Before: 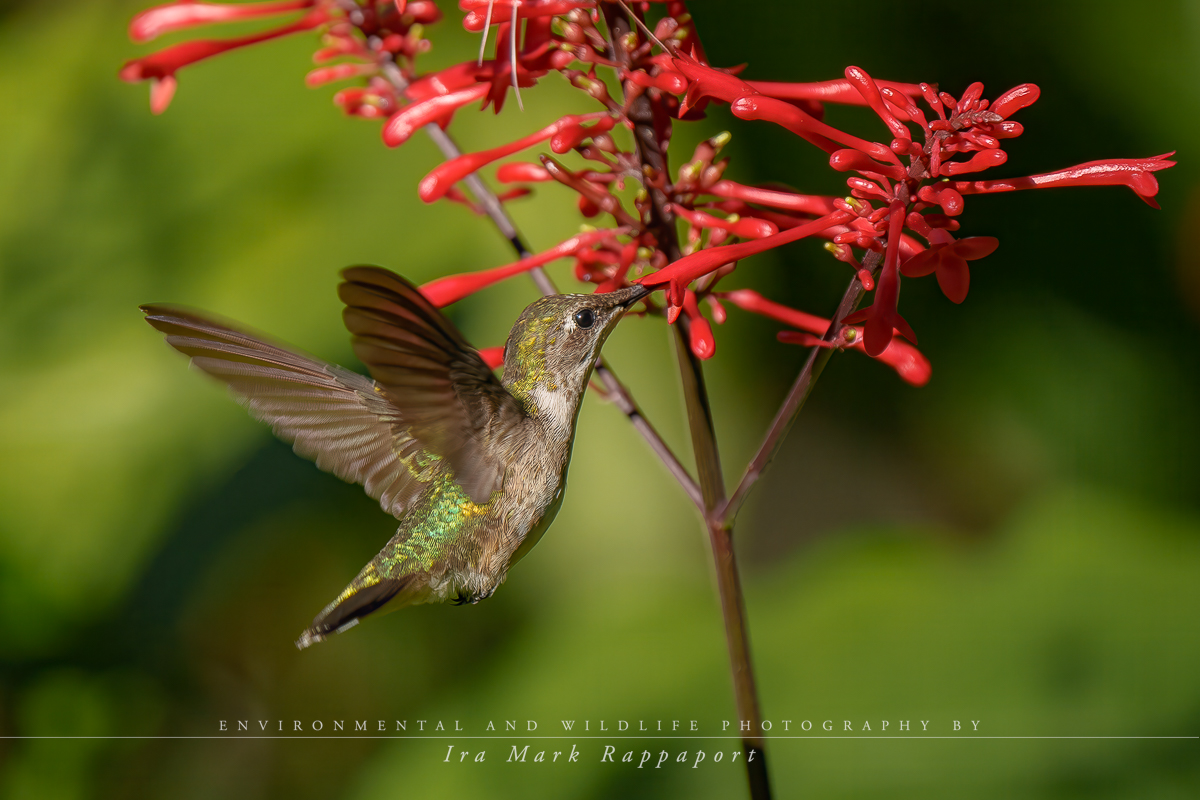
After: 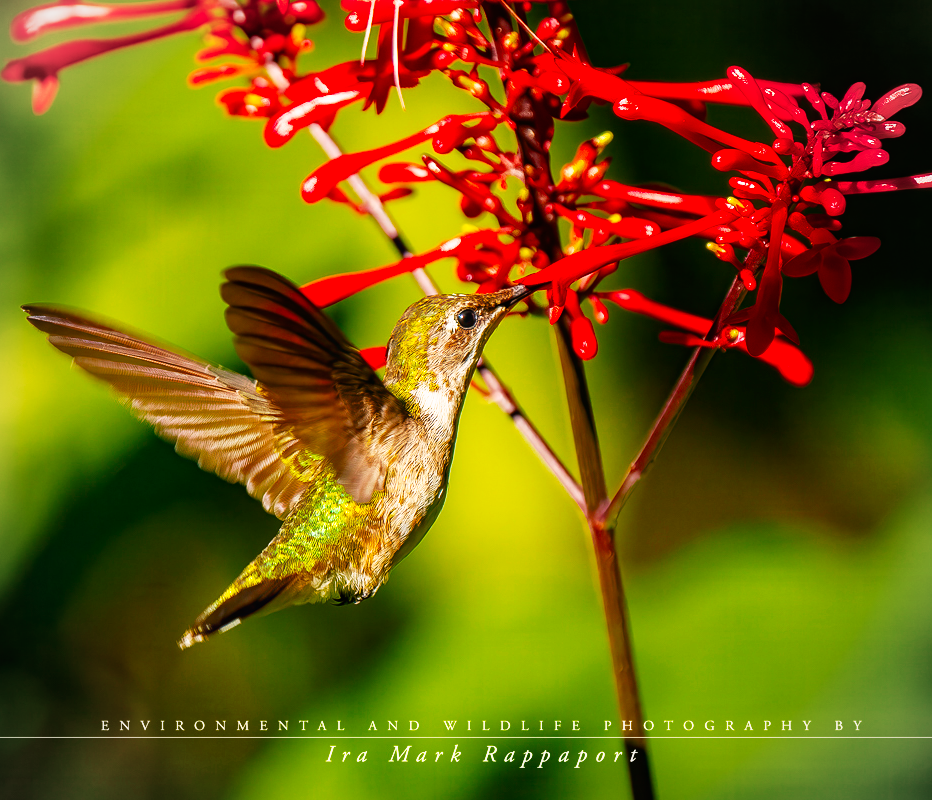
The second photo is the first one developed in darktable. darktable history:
color balance rgb: highlights gain › chroma 1.402%, highlights gain › hue 50.98°, perceptual saturation grading › global saturation 24.926%, global vibrance 16.817%, saturation formula JzAzBz (2021)
base curve: curves: ch0 [(0, 0) (0.007, 0.004) (0.027, 0.03) (0.046, 0.07) (0.207, 0.54) (0.442, 0.872) (0.673, 0.972) (1, 1)], preserve colors none
tone curve: curves: ch0 [(0, 0) (0.003, 0.003) (0.011, 0.011) (0.025, 0.026) (0.044, 0.046) (0.069, 0.072) (0.1, 0.103) (0.136, 0.141) (0.177, 0.184) (0.224, 0.233) (0.277, 0.287) (0.335, 0.348) (0.399, 0.414) (0.468, 0.486) (0.543, 0.563) (0.623, 0.647) (0.709, 0.736) (0.801, 0.831) (0.898, 0.92) (1, 1)], preserve colors none
crop: left 9.882%, right 12.44%
vignetting: brightness -0.154
